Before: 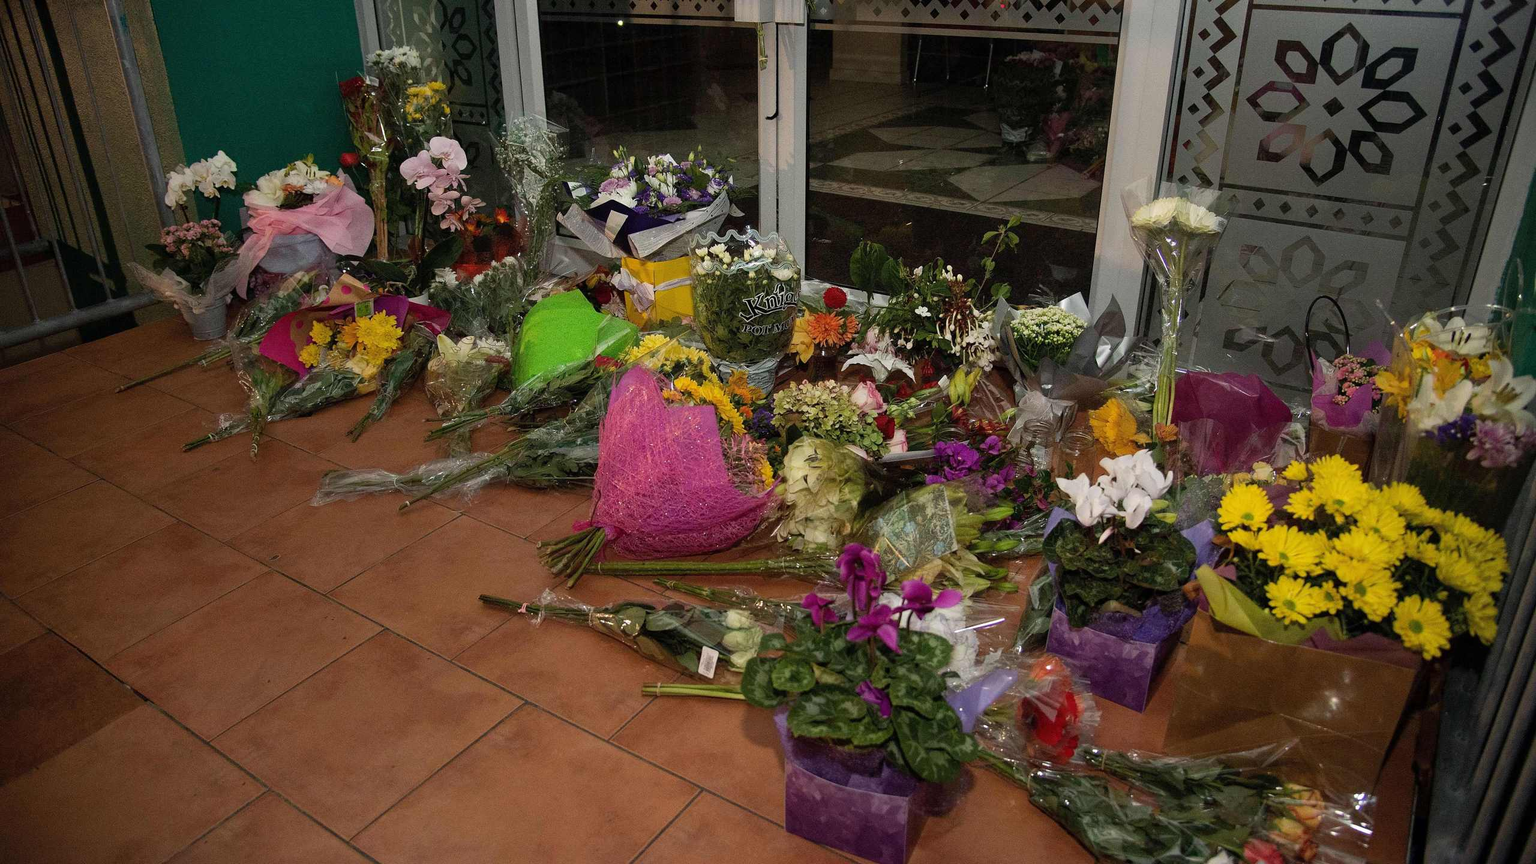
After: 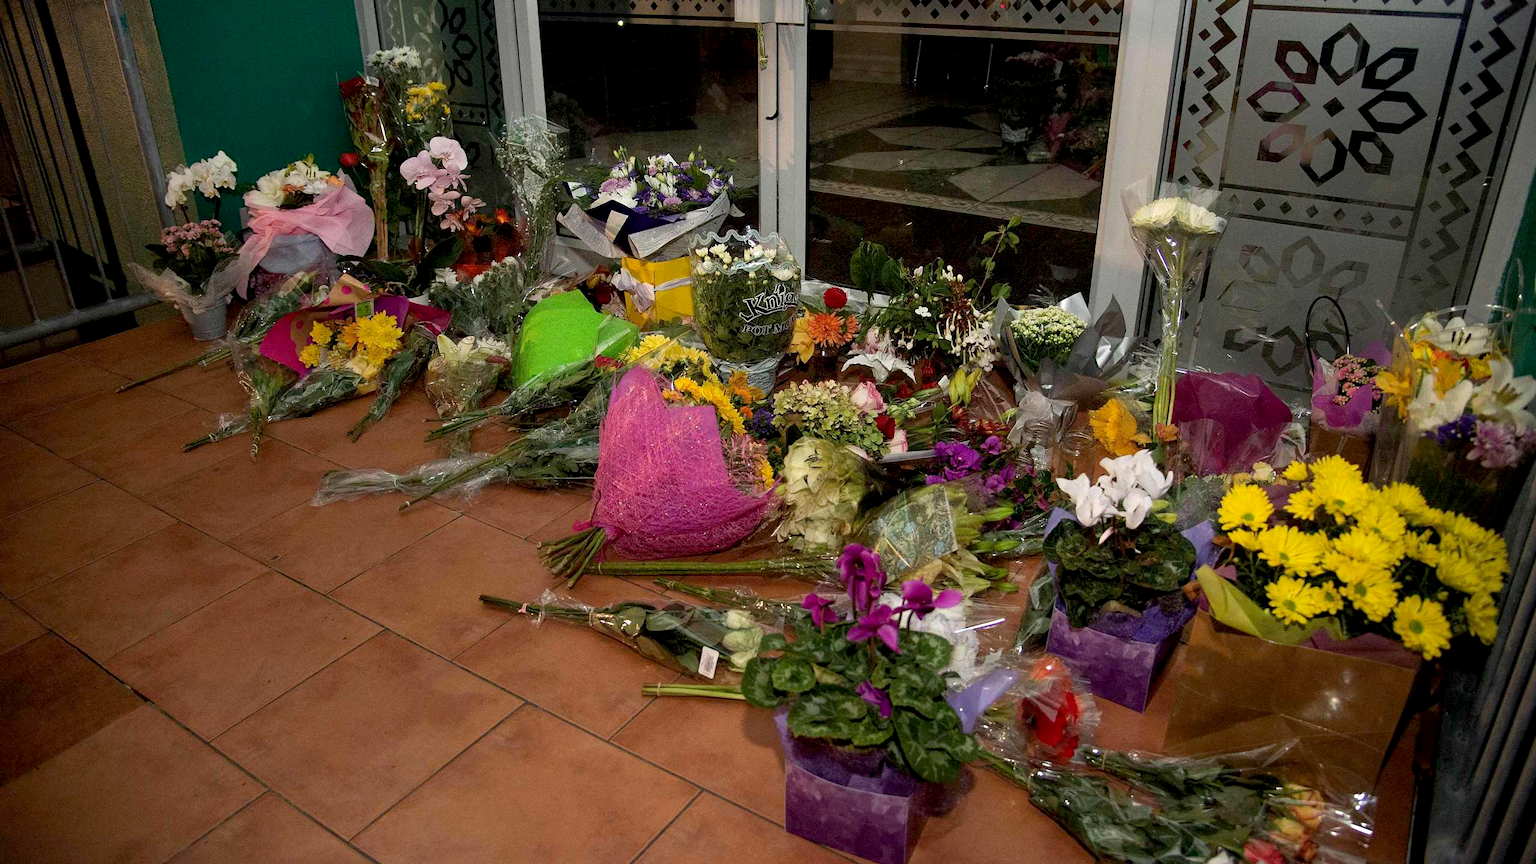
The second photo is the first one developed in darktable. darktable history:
exposure: black level correction 0.005, exposure 0.273 EV, compensate highlight preservation false
